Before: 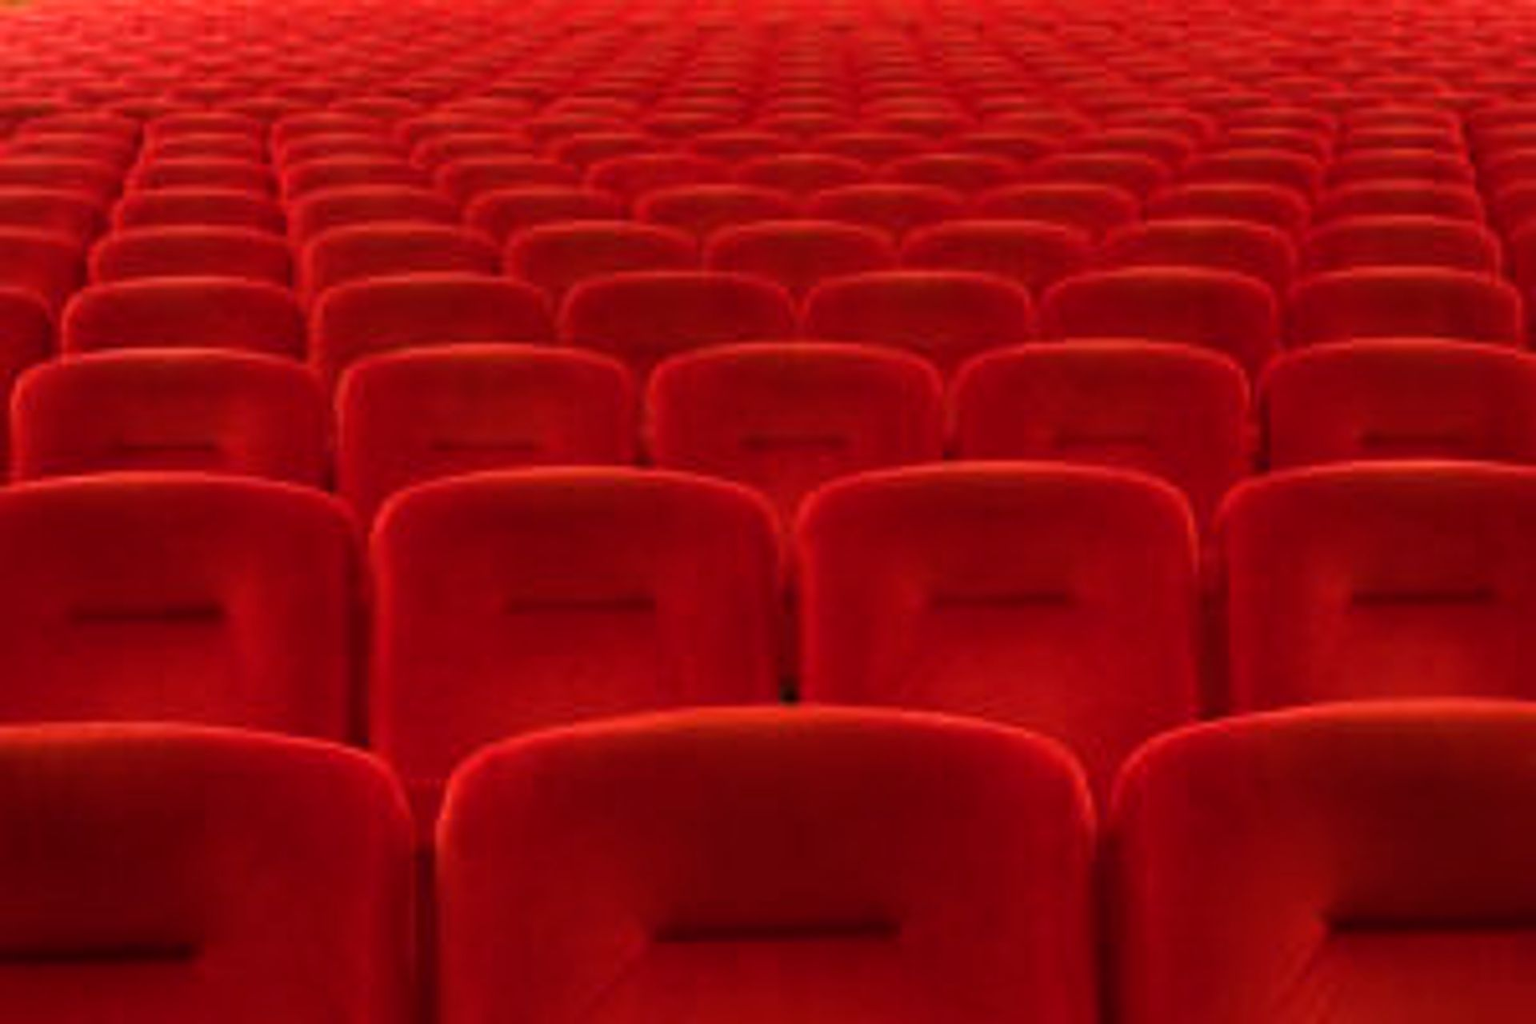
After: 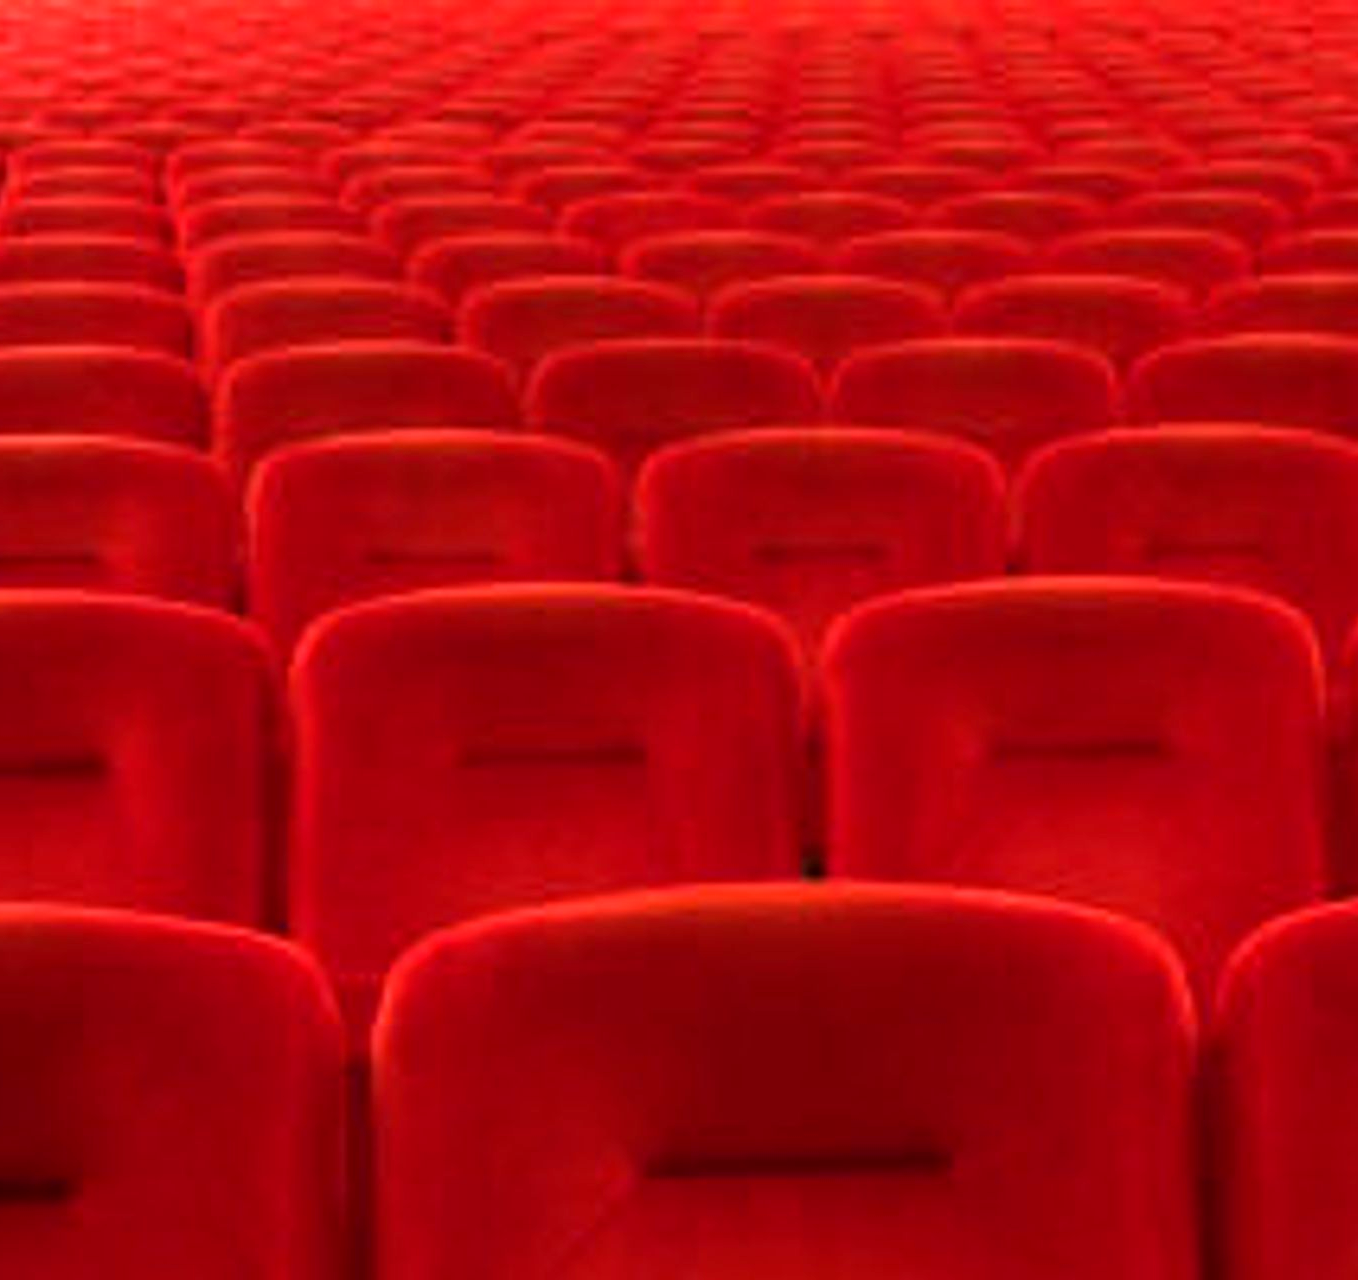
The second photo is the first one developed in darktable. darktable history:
color correction: highlights a* -0.233, highlights b* -0.136
exposure: black level correction 0.001, exposure 0.498 EV, compensate highlight preservation false
crop and rotate: left 9.011%, right 20.242%
